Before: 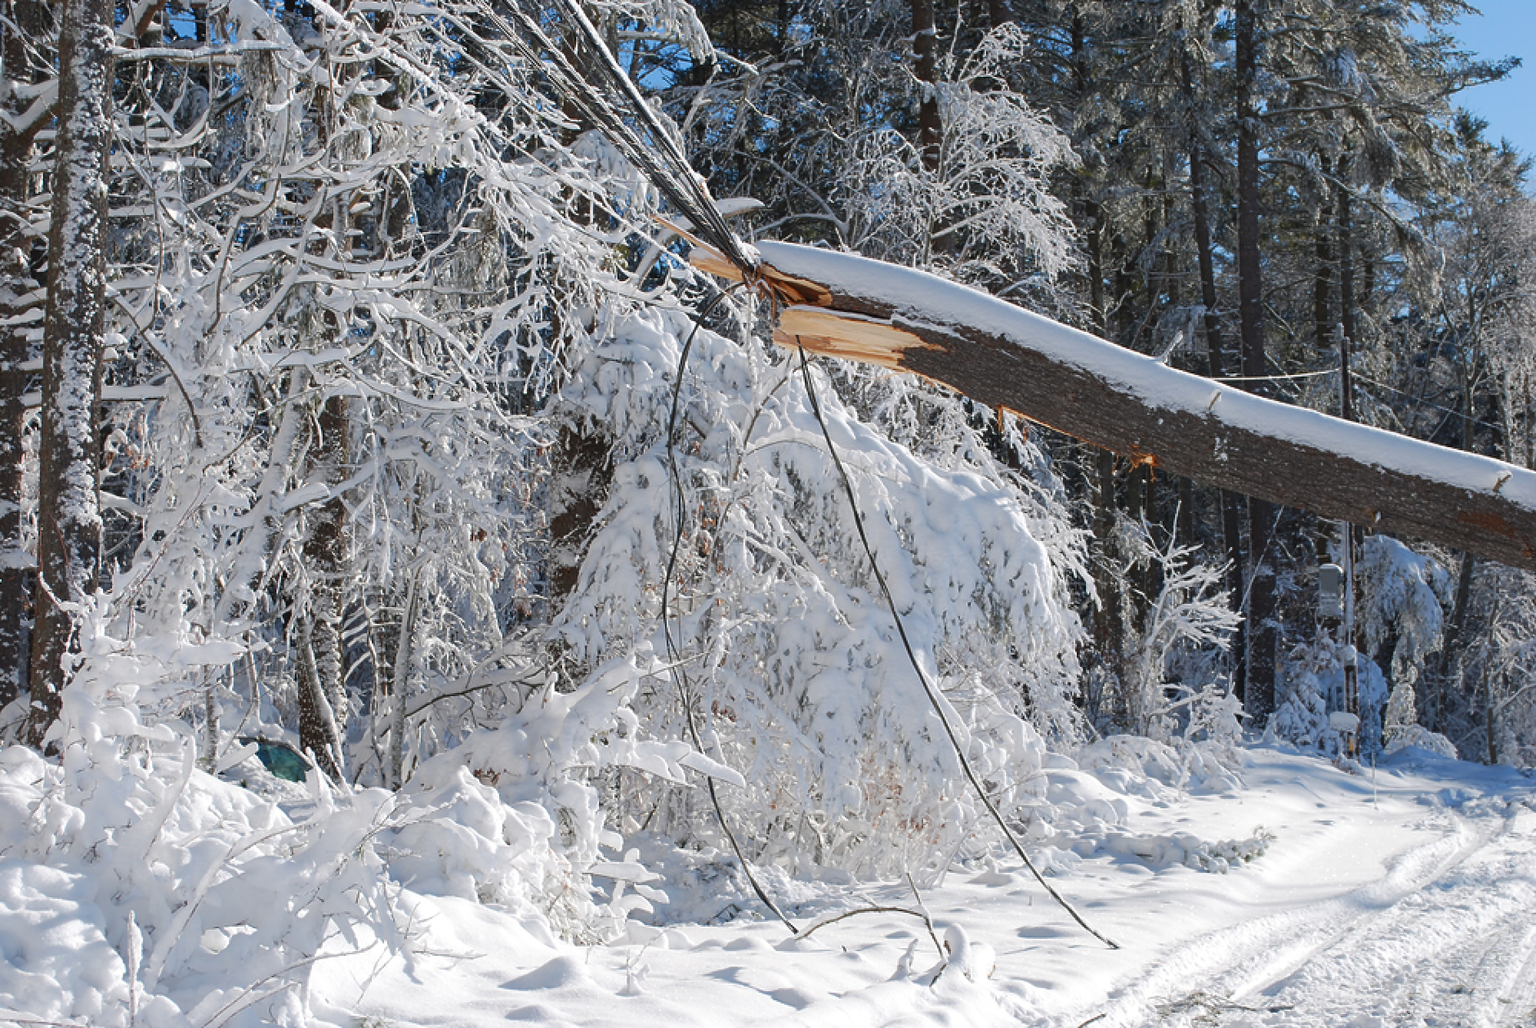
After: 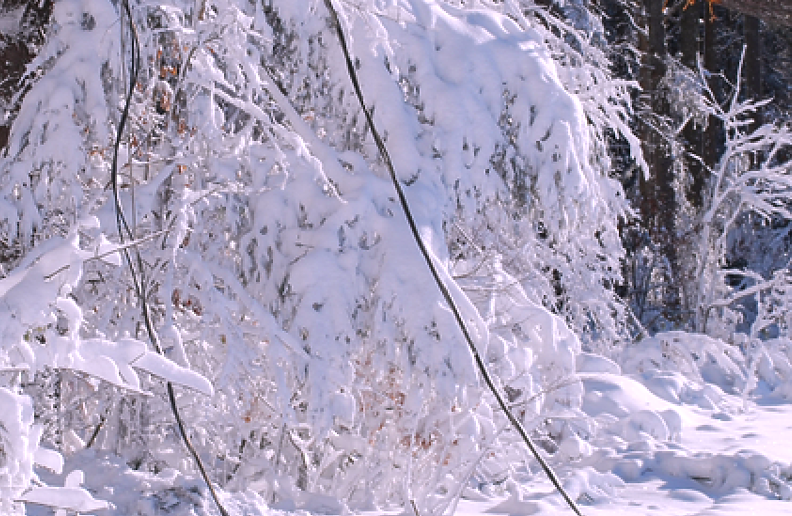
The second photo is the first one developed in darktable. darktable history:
crop: left 37.221%, top 45.169%, right 20.63%, bottom 13.777%
white balance: red 1.066, blue 1.119
